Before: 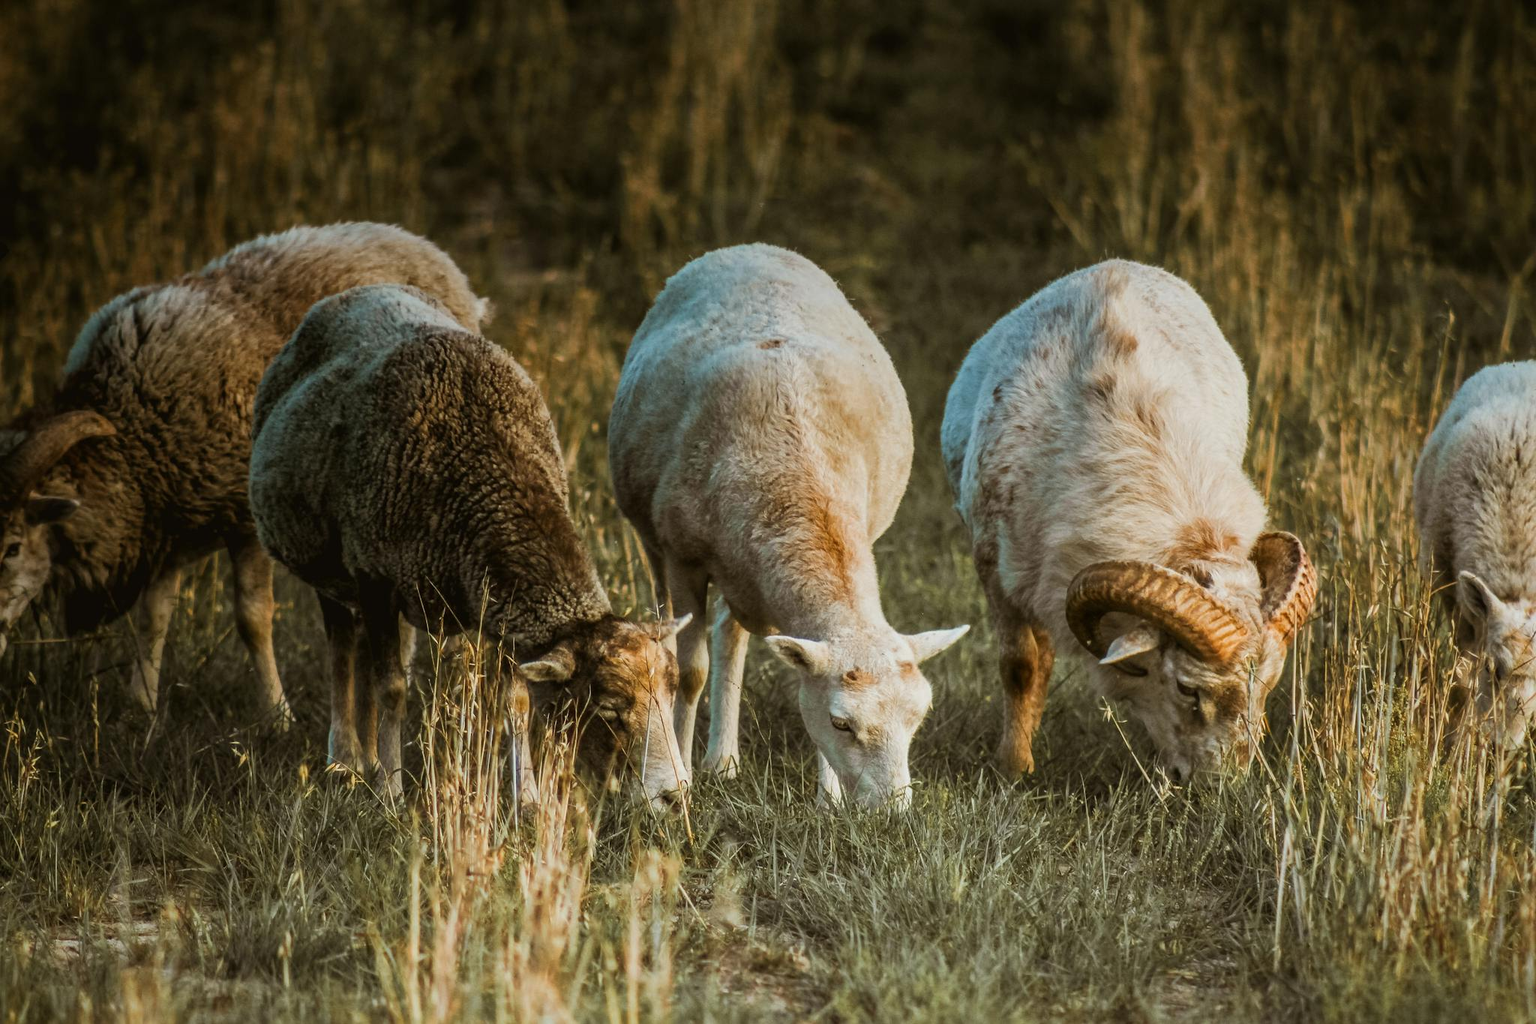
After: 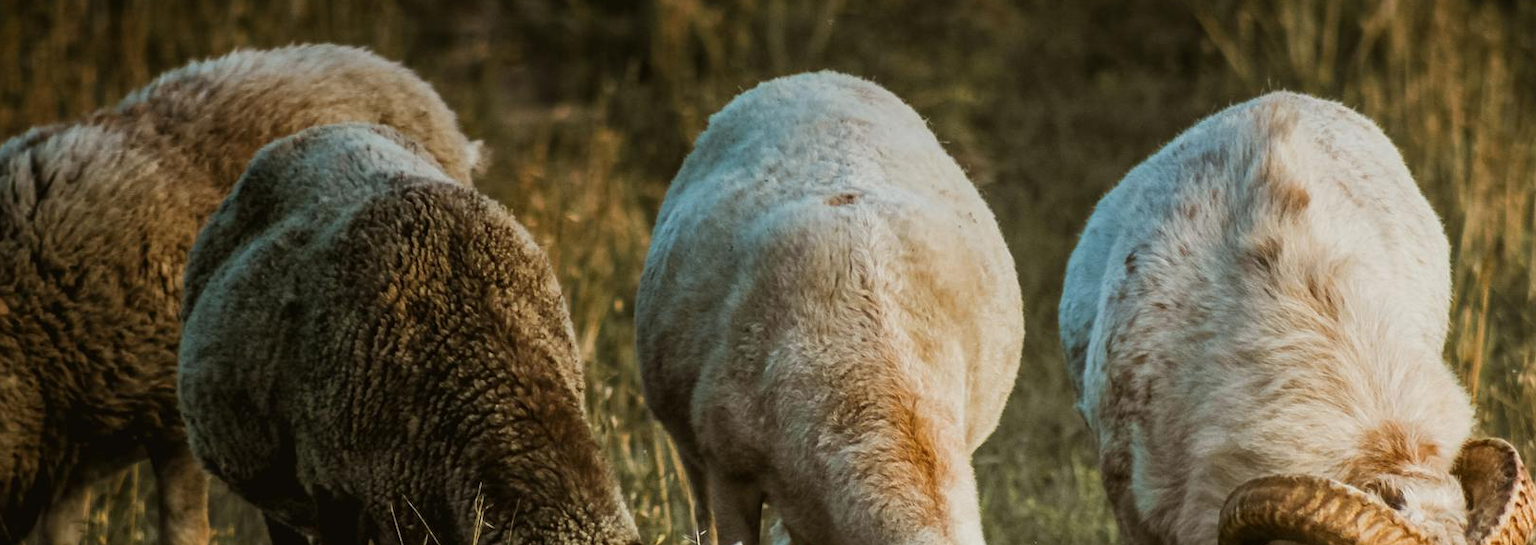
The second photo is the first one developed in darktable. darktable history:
crop: left 7.169%, top 18.352%, right 14.268%, bottom 39.748%
